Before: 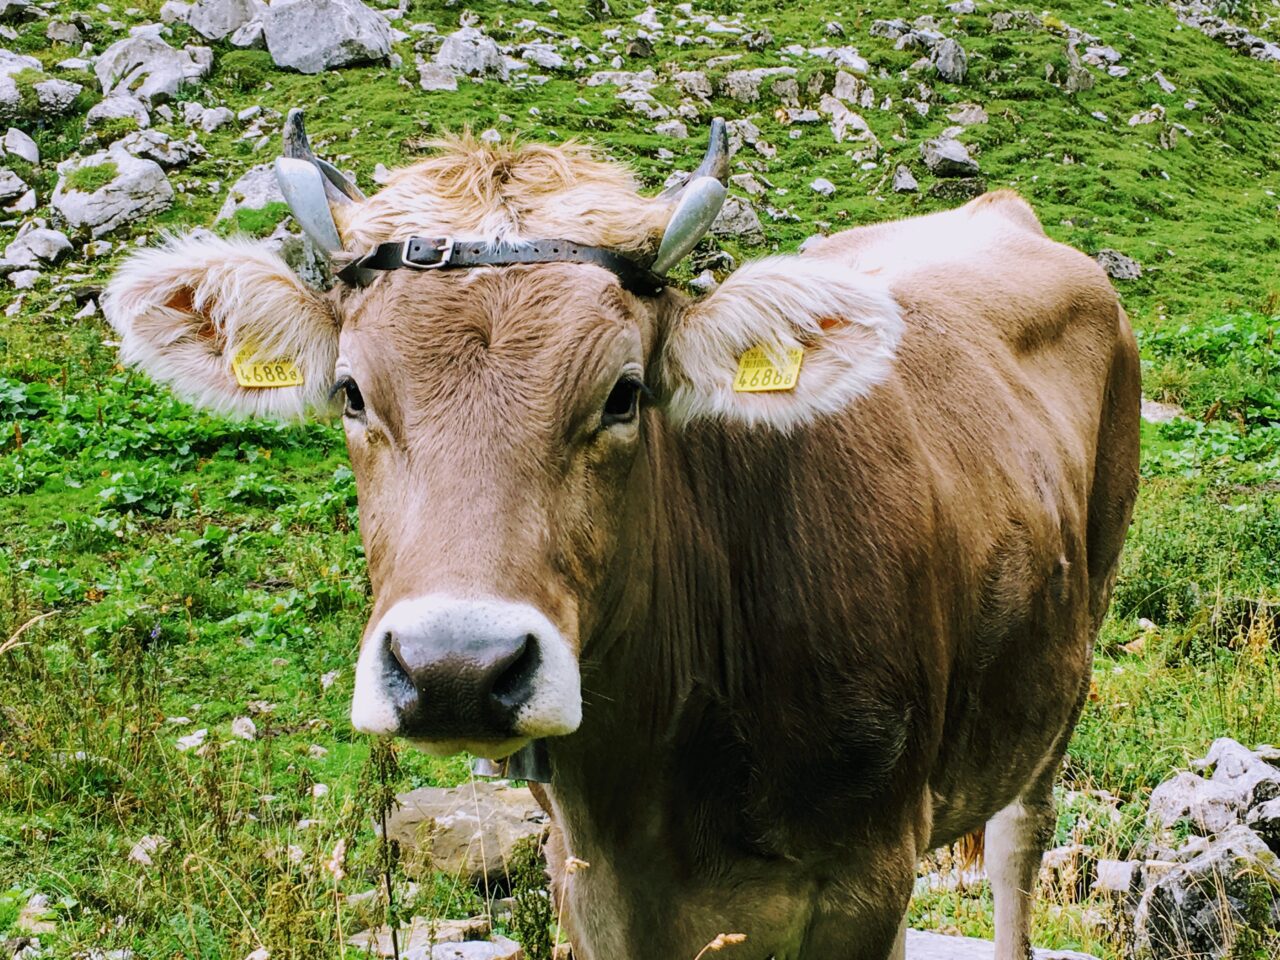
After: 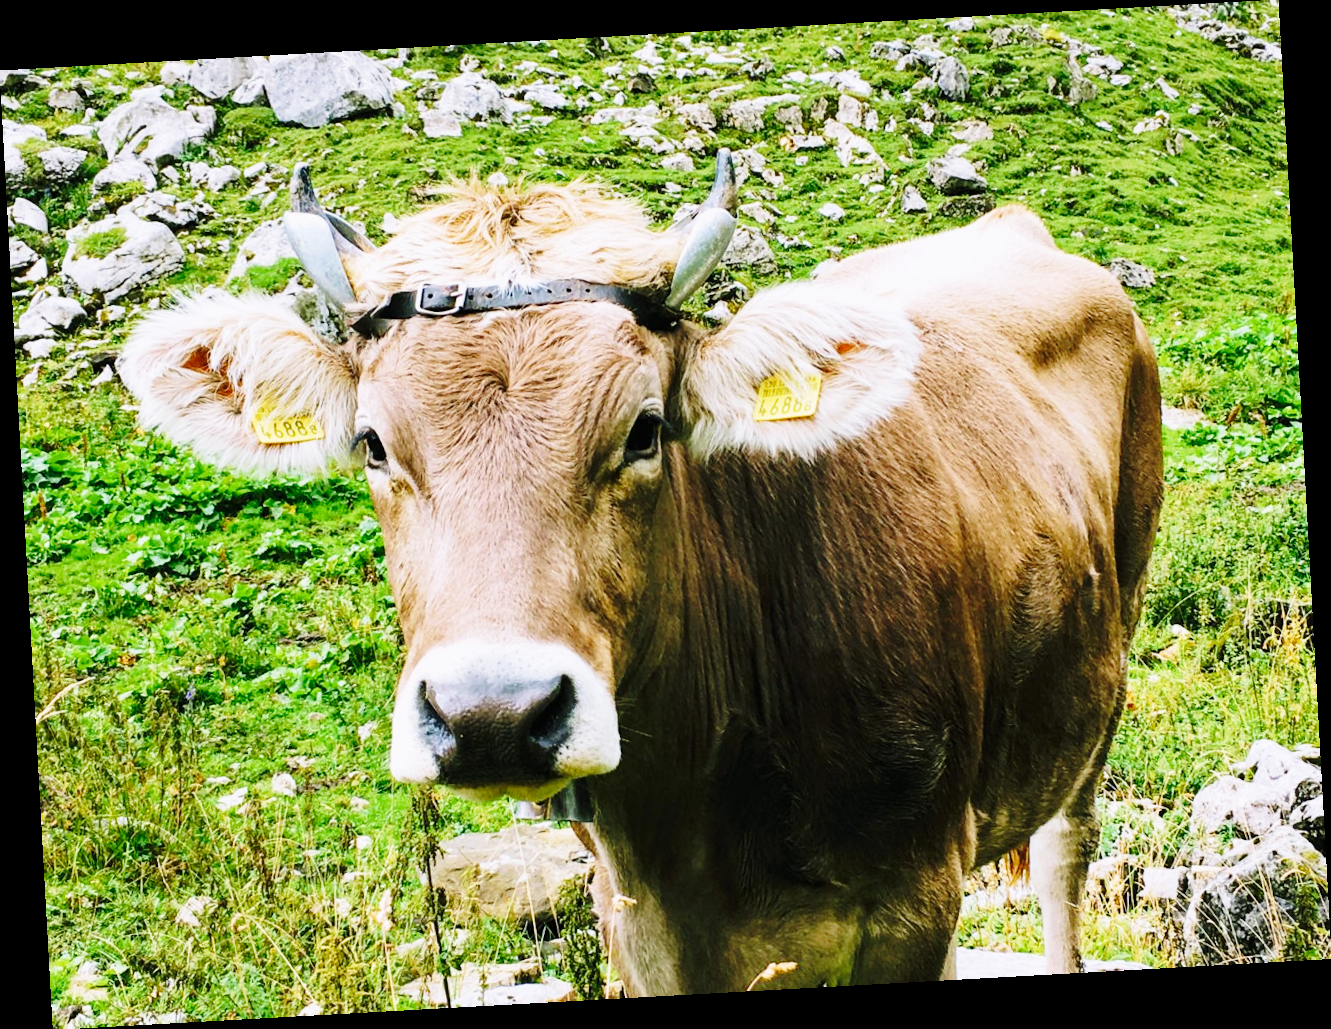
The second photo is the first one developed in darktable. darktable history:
base curve: curves: ch0 [(0, 0) (0.028, 0.03) (0.121, 0.232) (0.46, 0.748) (0.859, 0.968) (1, 1)], preserve colors none
rotate and perspective: rotation -3.18°, automatic cropping off
